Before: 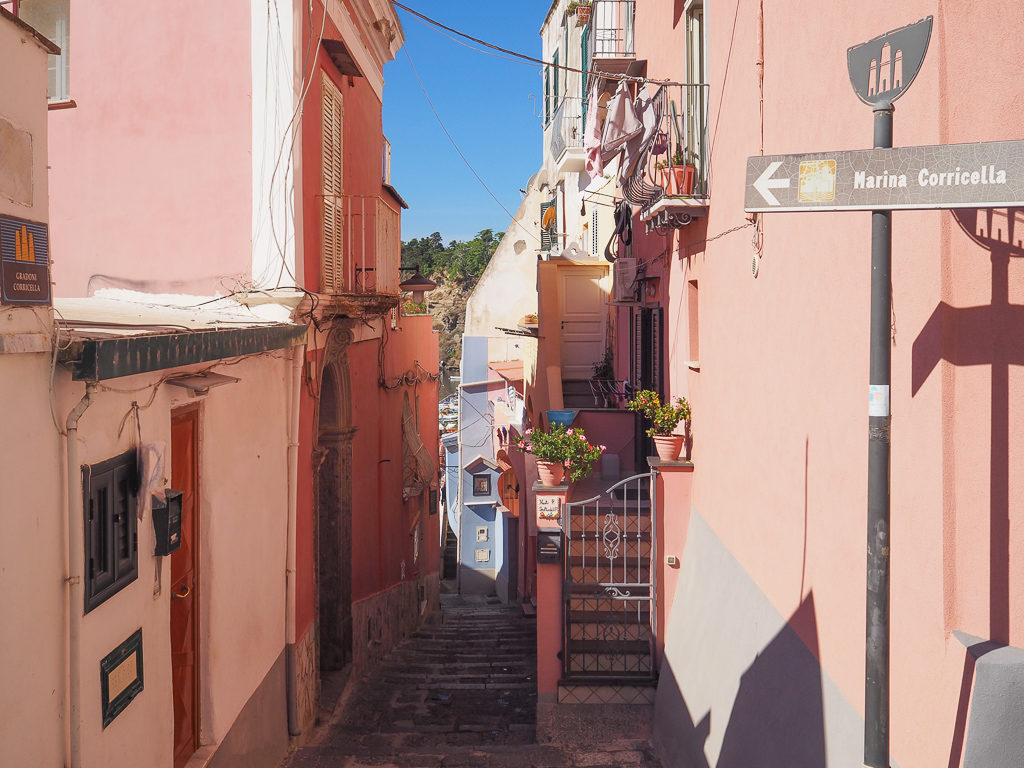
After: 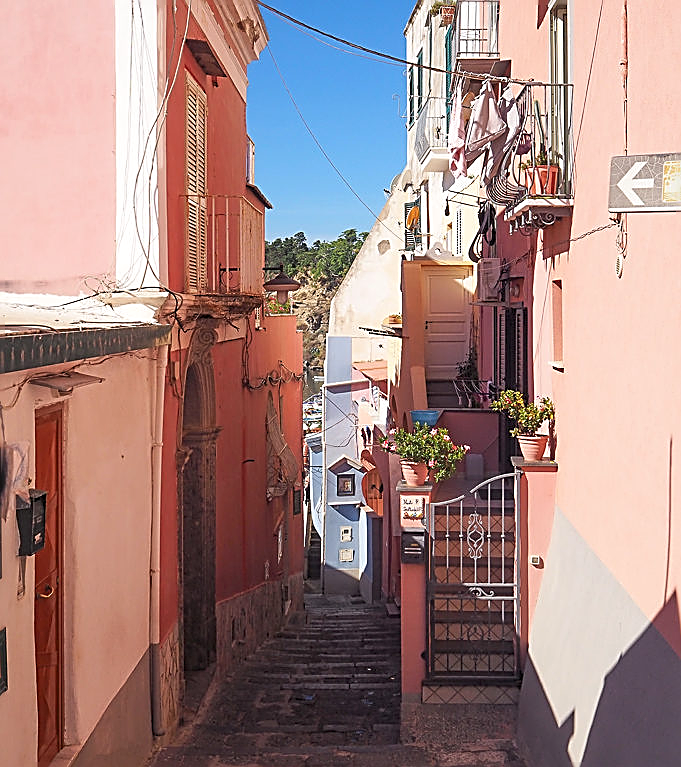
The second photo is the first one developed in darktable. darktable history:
crop and rotate: left 13.37%, right 20.064%
sharpen: amount 1.009
levels: levels [0, 0.474, 0.947]
